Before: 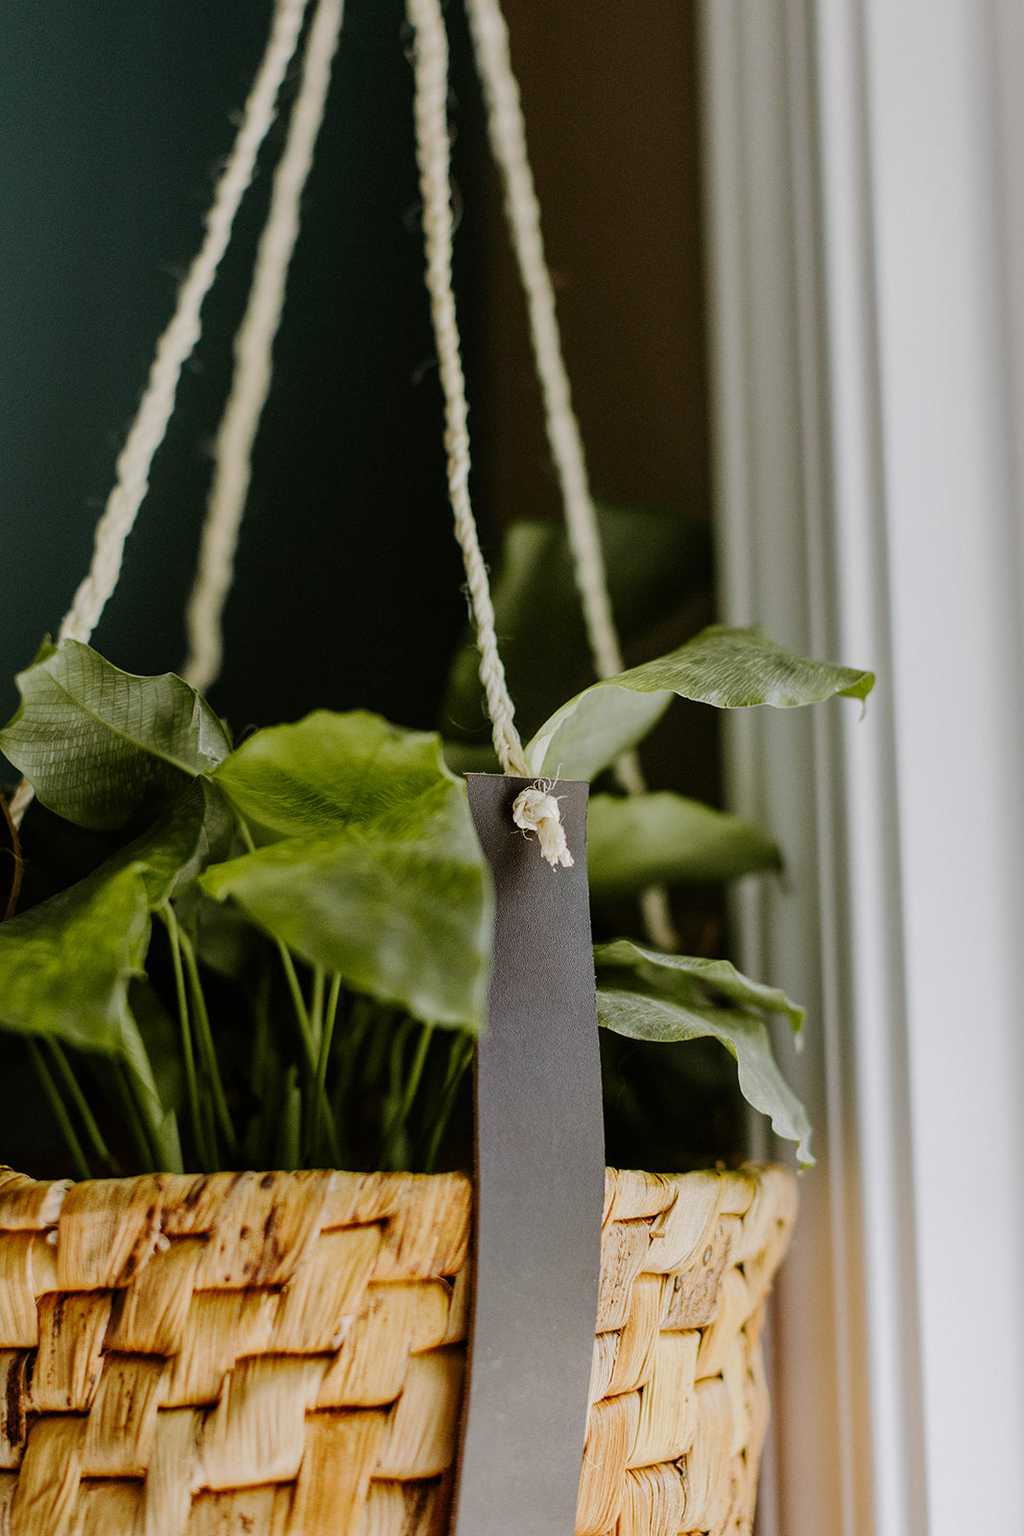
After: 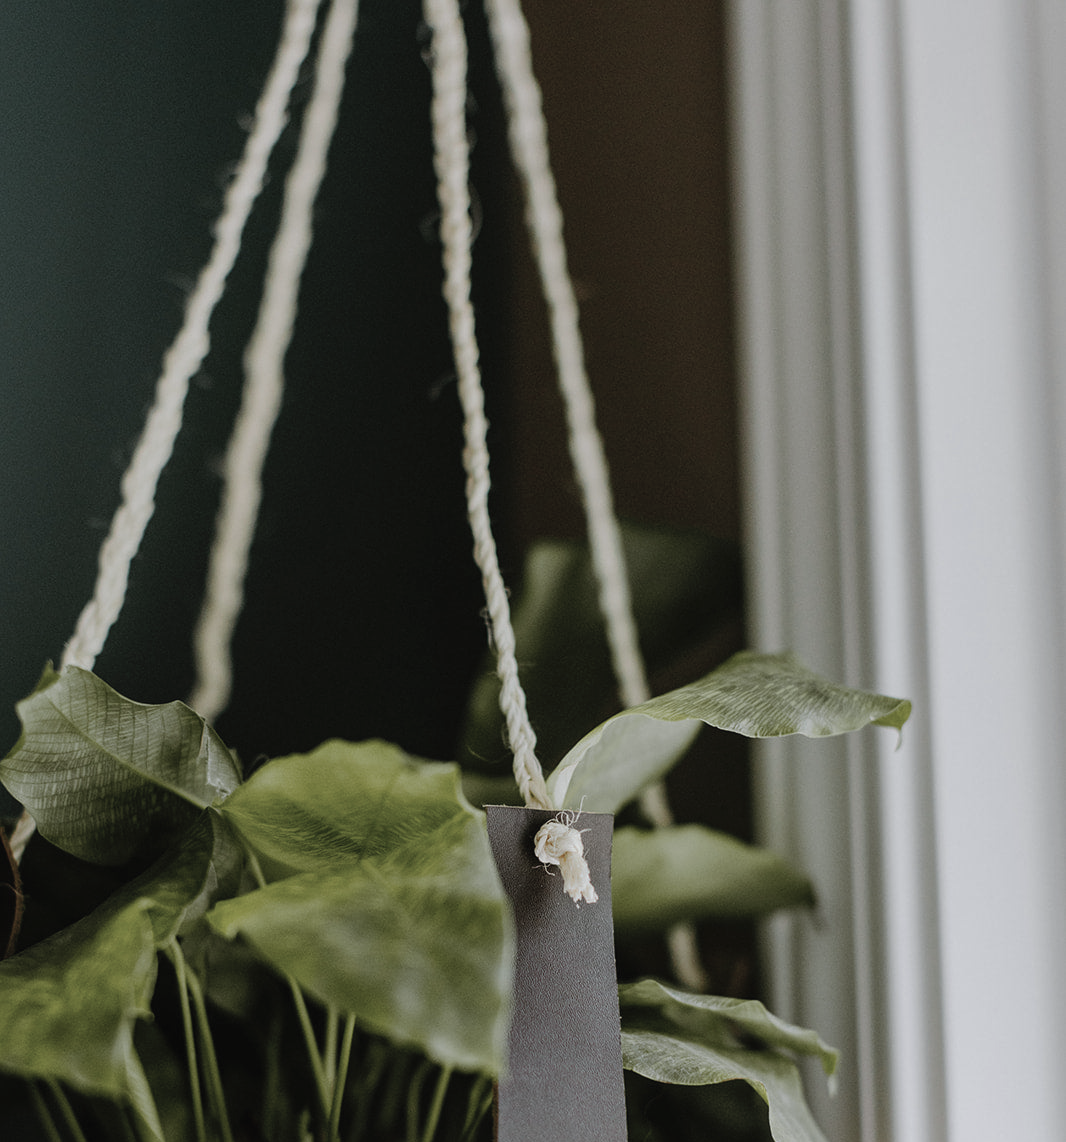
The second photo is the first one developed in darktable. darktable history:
crop: bottom 28.576%
contrast brightness saturation: contrast -0.05, saturation -0.41
white balance: red 0.982, blue 1.018
local contrast: mode bilateral grid, contrast 10, coarseness 25, detail 110%, midtone range 0.2
